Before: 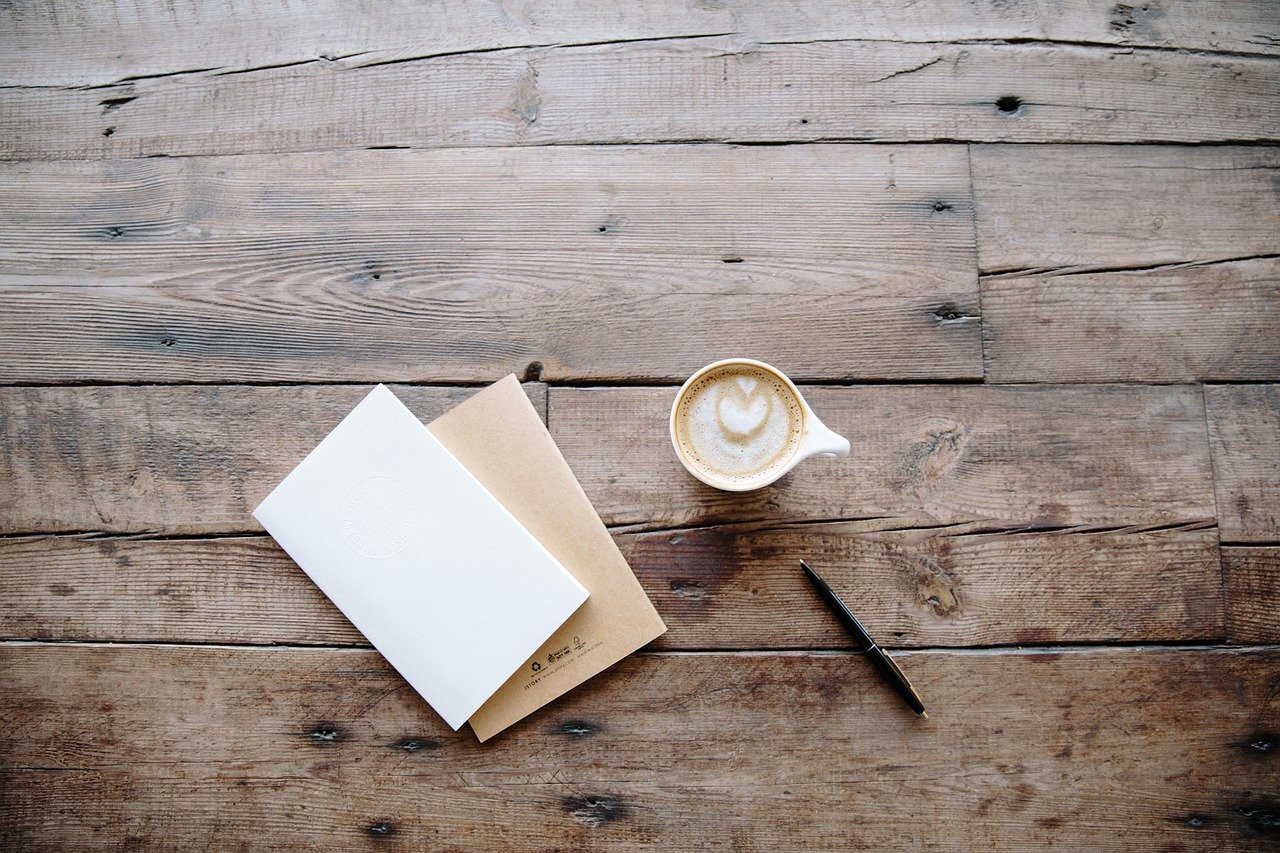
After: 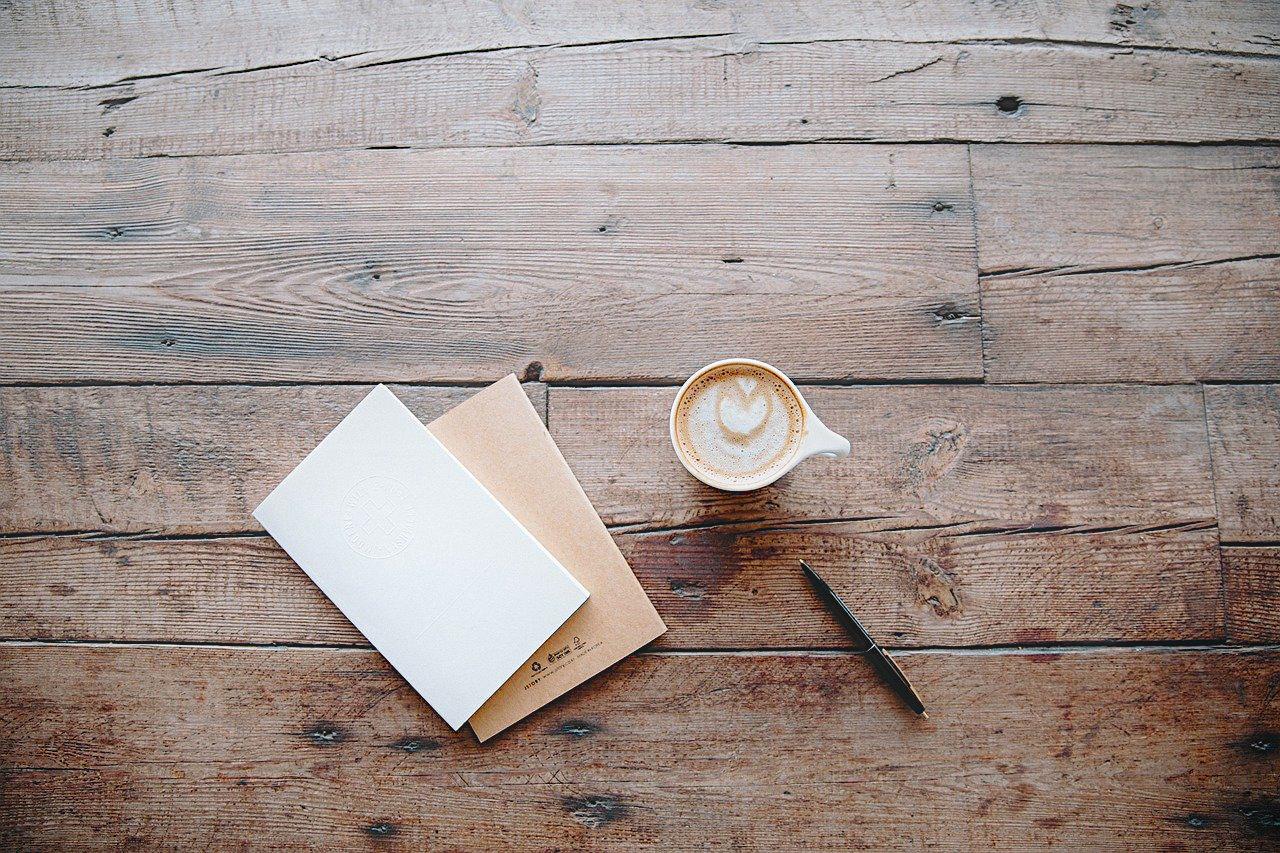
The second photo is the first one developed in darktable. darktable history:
color balance rgb "basic colorfulness: standard": perceptual saturation grading › global saturation 20%, perceptual saturation grading › highlights -25%, perceptual saturation grading › shadows 25%
color balance rgb "medium contrast": perceptual brilliance grading › highlights 20%, perceptual brilliance grading › mid-tones 10%, perceptual brilliance grading › shadows -20%
rgb primaries "nice": tint hue -2.48°, red hue -0.024, green purity 1.08, blue hue -0.112, blue purity 1.17
contrast equalizer "soft": y [[0.439, 0.44, 0.442, 0.457, 0.493, 0.498], [0.5 ×6], [0.5 ×6], [0 ×6], [0 ×6]]
diffuse or sharpen "diffusion": radius span 77, 1st order speed 50%, 2nd order speed 50%, 3rd order speed 50%, 4th order speed 50% | blend: blend mode normal, opacity 25%; mask: uniform (no mask)
diffuse or sharpen "sharpen demosaicing: AA filter": edge sensitivity 1, 1st order anisotropy 100%, 2nd order anisotropy 100%, 3rd order anisotropy 100%, 4th order anisotropy 100%, 1st order speed -25%, 2nd order speed -25%, 3rd order speed -25%, 4th order speed -25%
haze removal: strength -0.1, adaptive false
